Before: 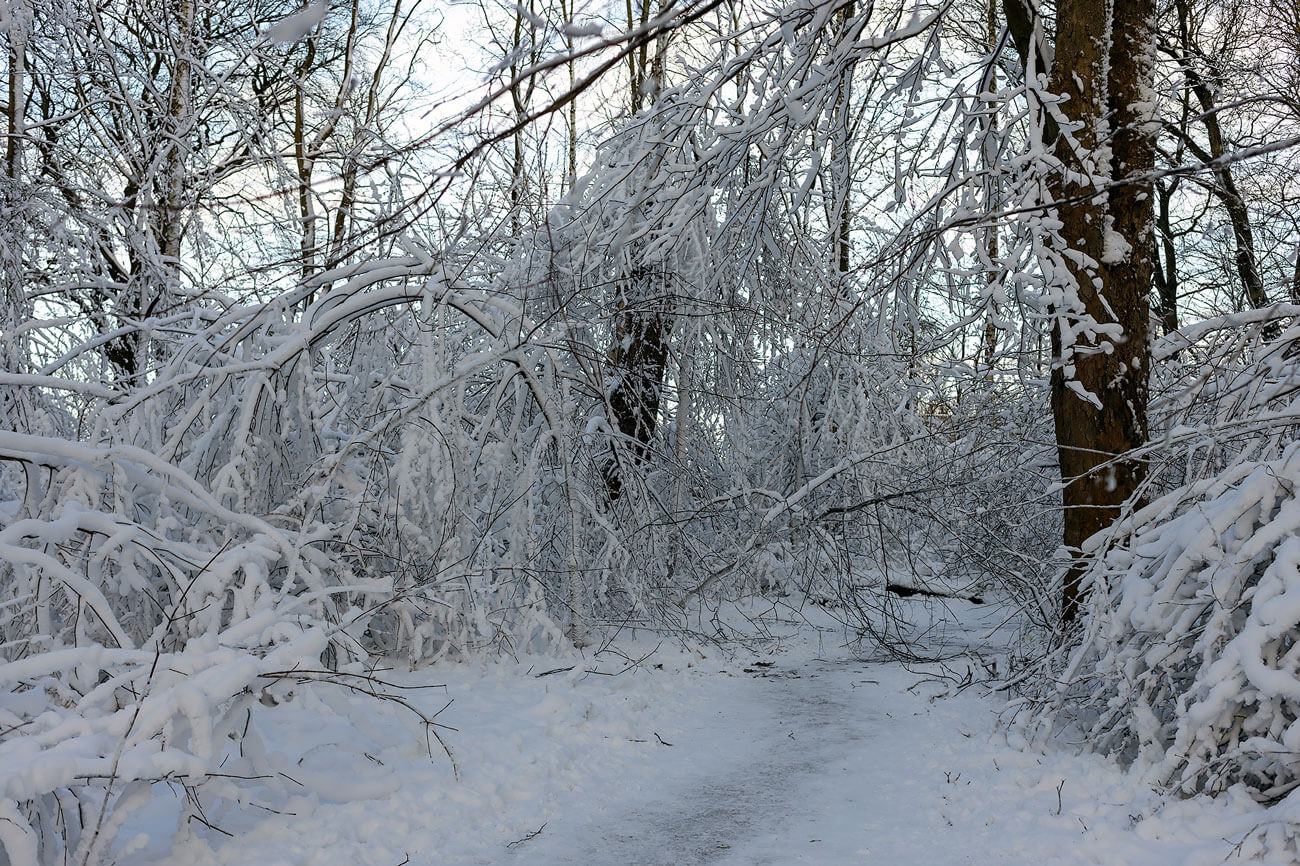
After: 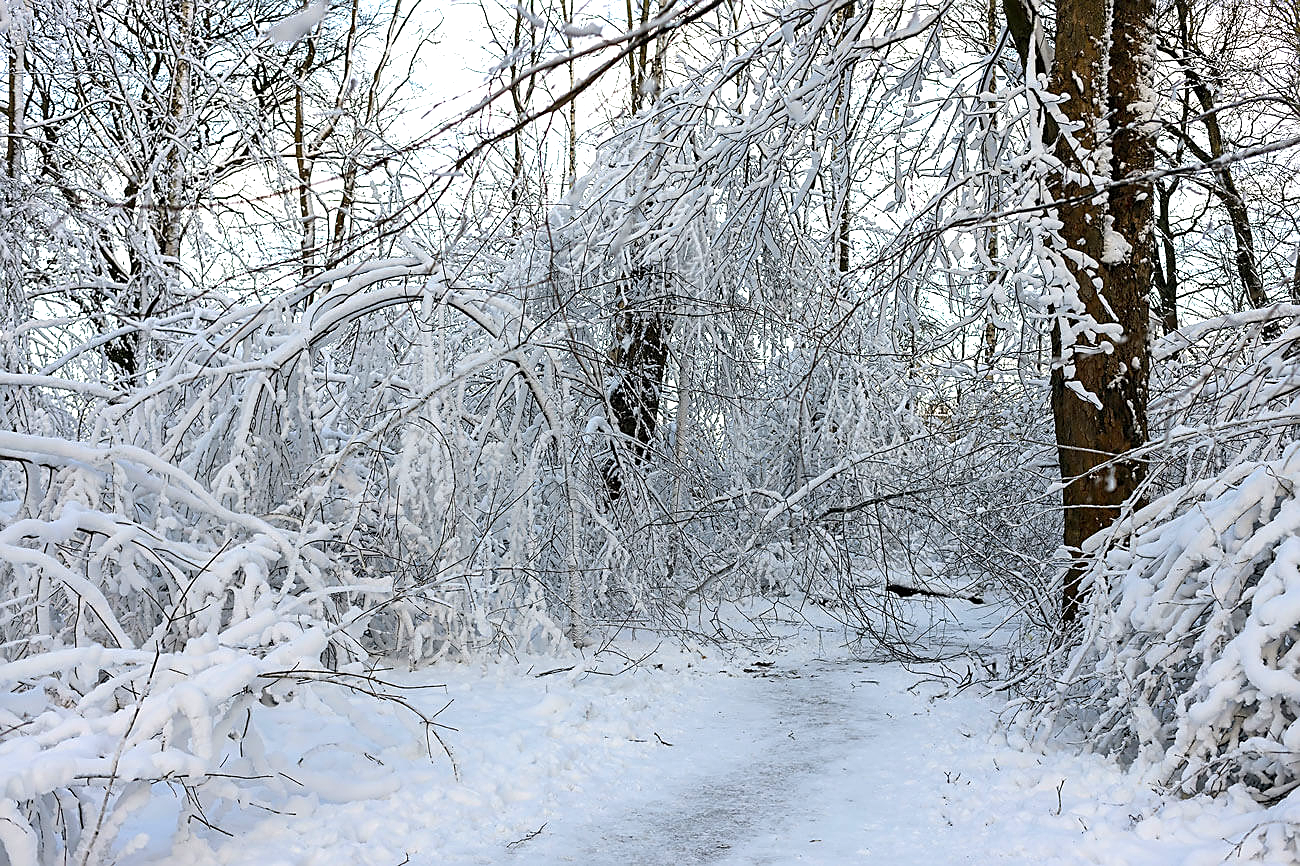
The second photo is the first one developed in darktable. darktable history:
sharpen: on, module defaults
exposure: exposure 0.921 EV, compensate highlight preservation false
white balance: red 1, blue 1
